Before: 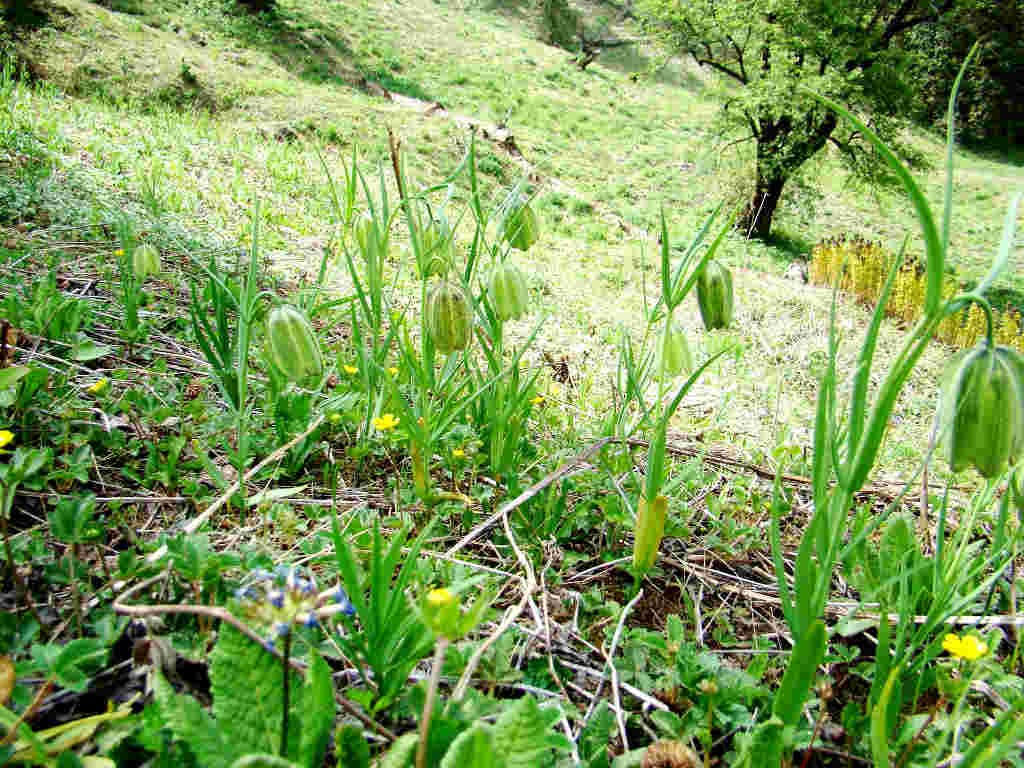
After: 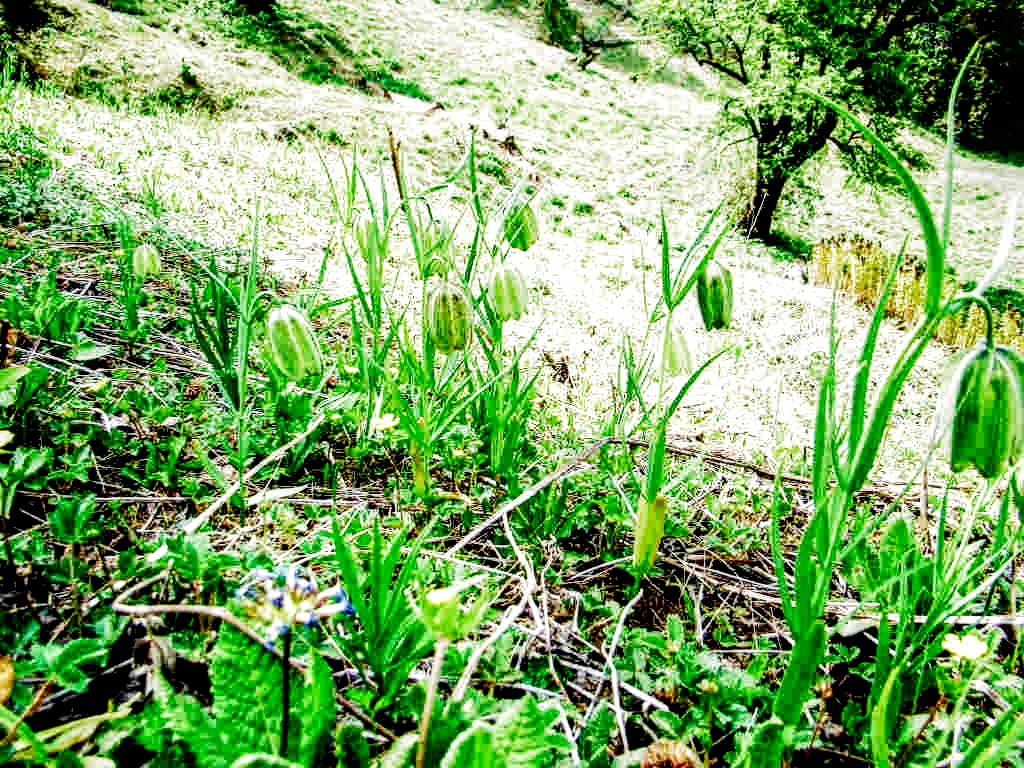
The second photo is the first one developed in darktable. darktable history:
filmic rgb: black relative exposure -6.43 EV, white relative exposure 2.43 EV, threshold 3 EV, hardness 5.27, latitude 0.1%, contrast 1.425, highlights saturation mix 2%, preserve chrominance no, color science v5 (2021), contrast in shadows safe, contrast in highlights safe, enable highlight reconstruction true
local contrast: detail 160%
tone curve: curves: ch0 [(0, 0.013) (0.054, 0.018) (0.205, 0.191) (0.289, 0.292) (0.39, 0.424) (0.493, 0.551) (0.666, 0.743) (0.795, 0.841) (1, 0.998)]; ch1 [(0, 0) (0.385, 0.343) (0.439, 0.415) (0.494, 0.495) (0.501, 0.501) (0.51, 0.509) (0.548, 0.554) (0.586, 0.614) (0.66, 0.706) (0.783, 0.804) (1, 1)]; ch2 [(0, 0) (0.304, 0.31) (0.403, 0.399) (0.441, 0.428) (0.47, 0.469) (0.498, 0.496) (0.524, 0.538) (0.566, 0.579) (0.633, 0.665) (0.7, 0.711) (1, 1)], color space Lab, independent channels, preserve colors none
